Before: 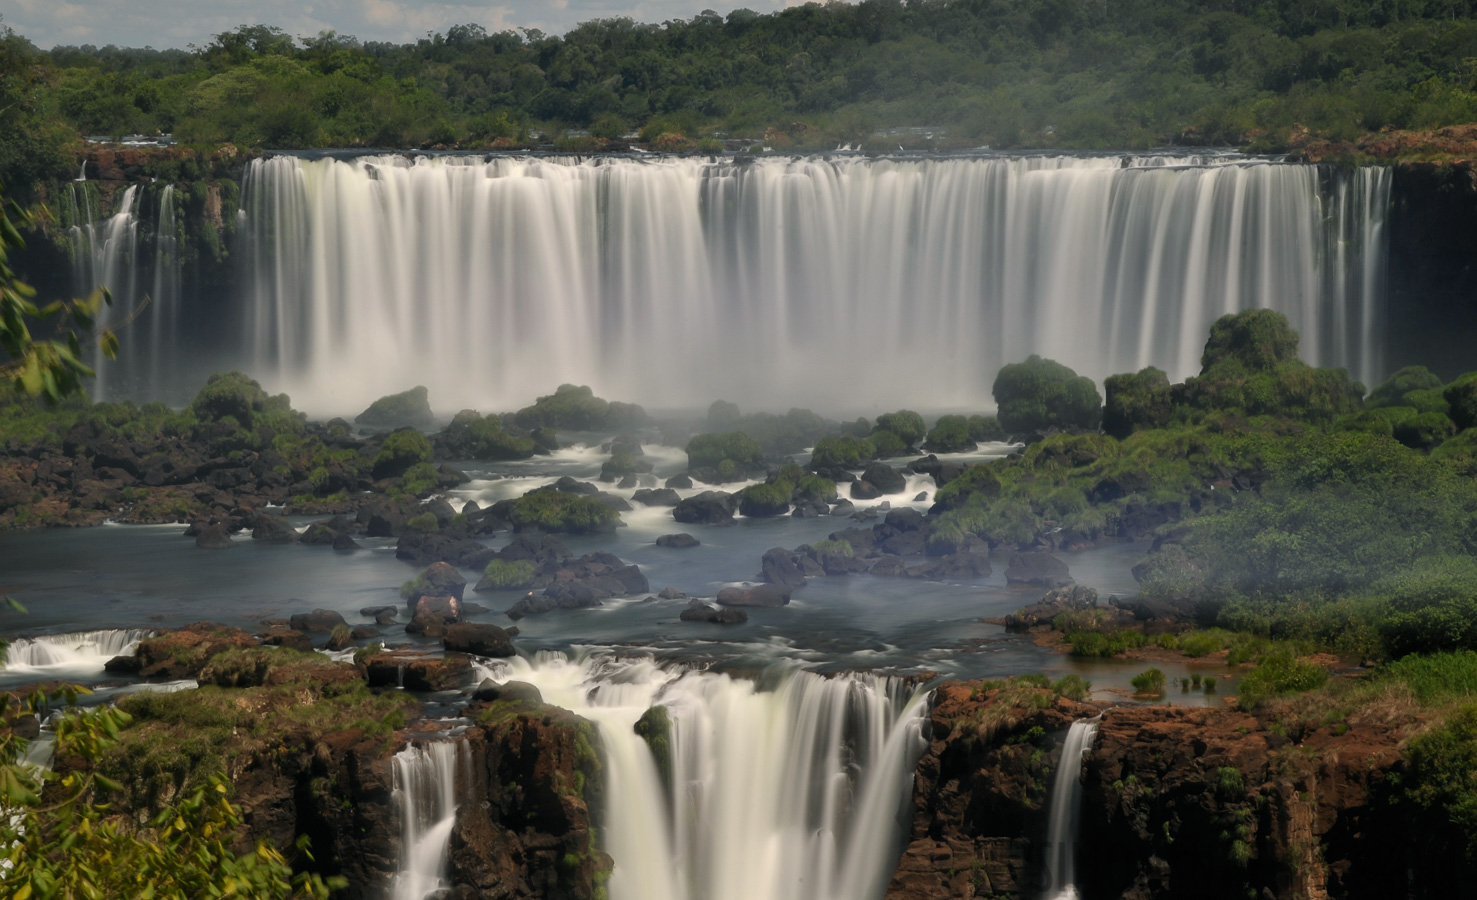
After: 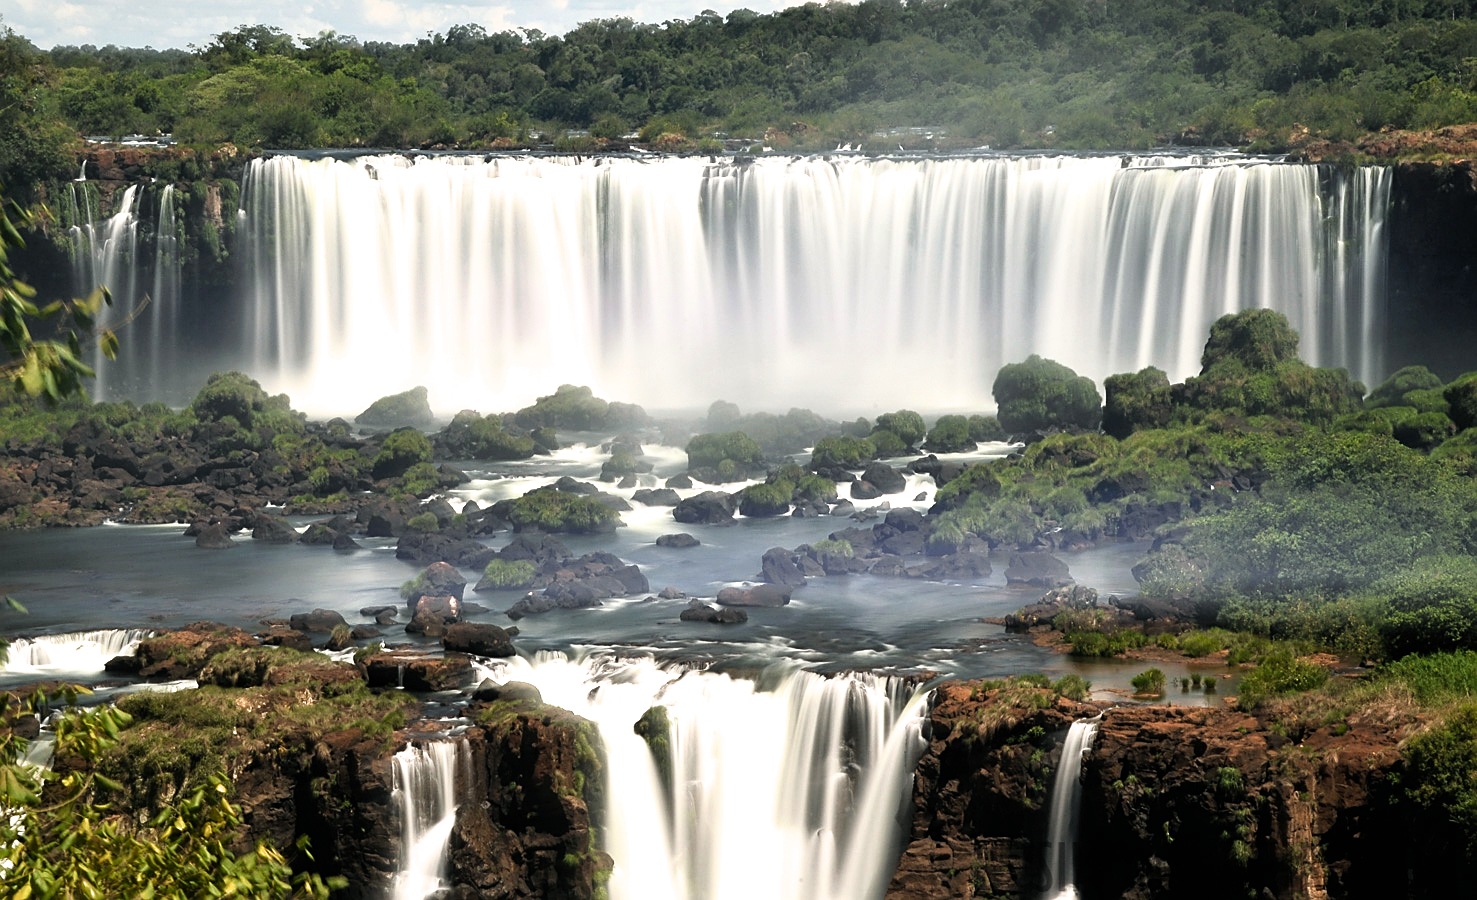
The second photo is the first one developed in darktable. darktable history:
exposure: exposure 1 EV, compensate exposure bias true, compensate highlight preservation false
sharpen: on, module defaults
filmic rgb: black relative exposure -9.06 EV, white relative exposure 2.31 EV, hardness 7.52
